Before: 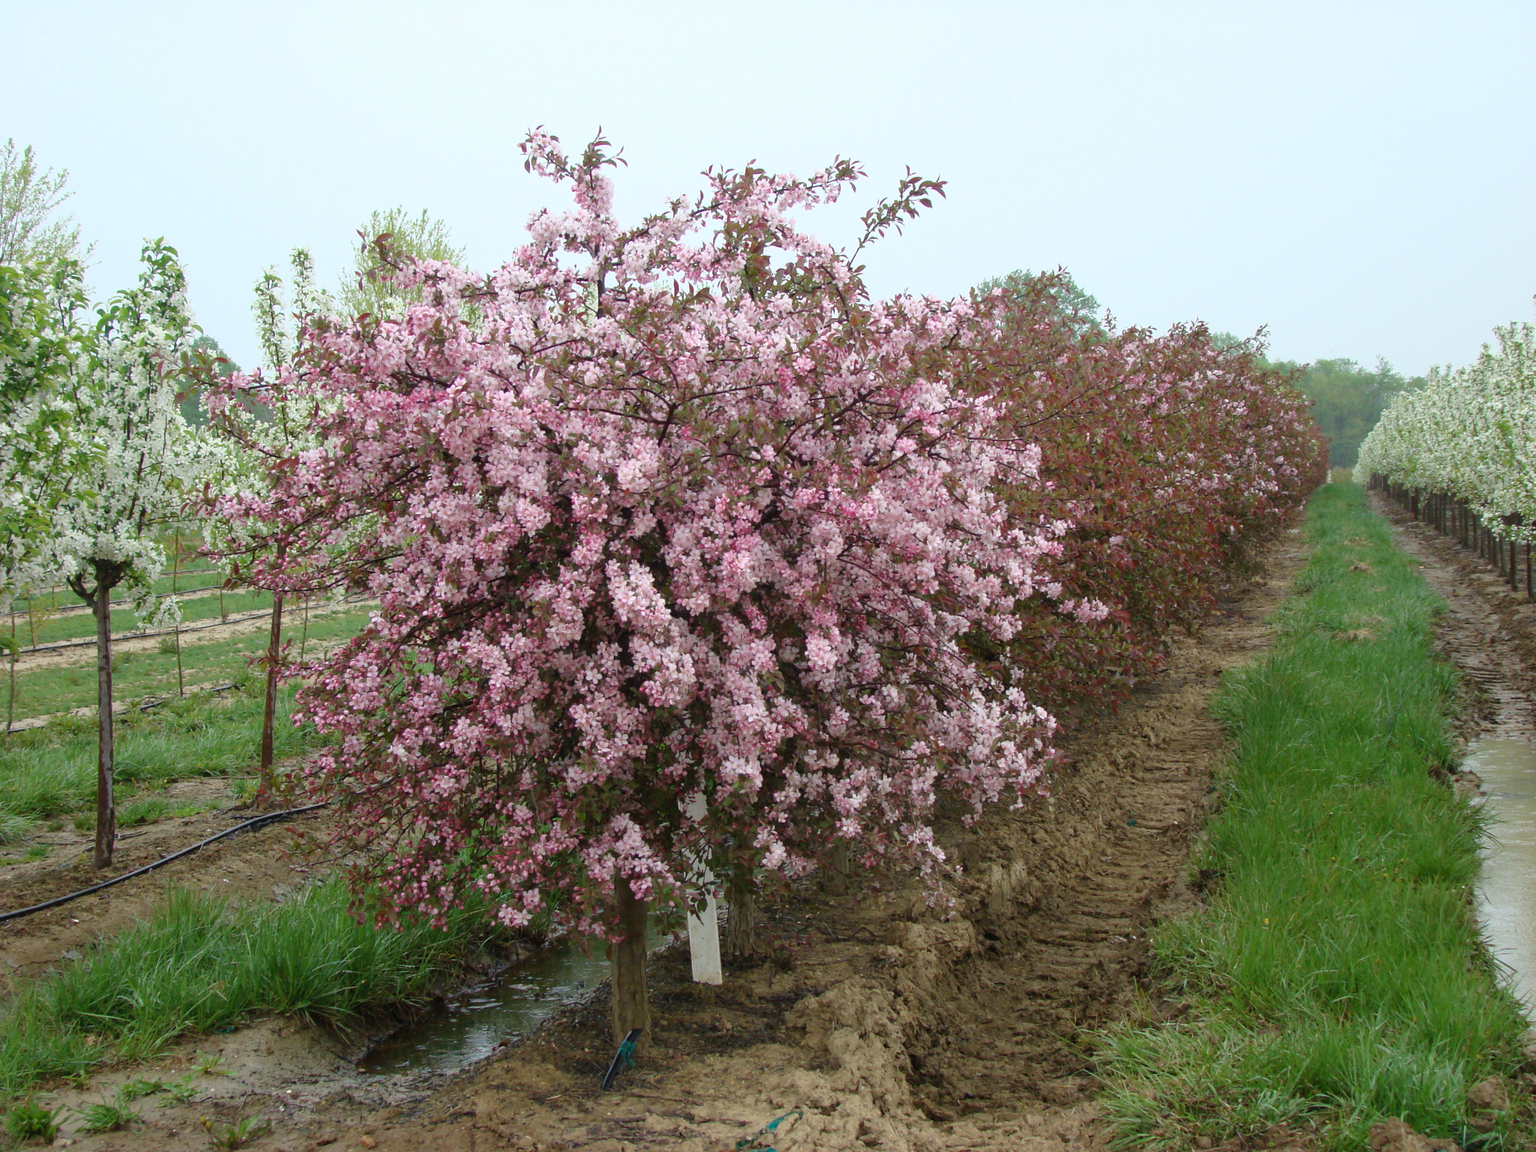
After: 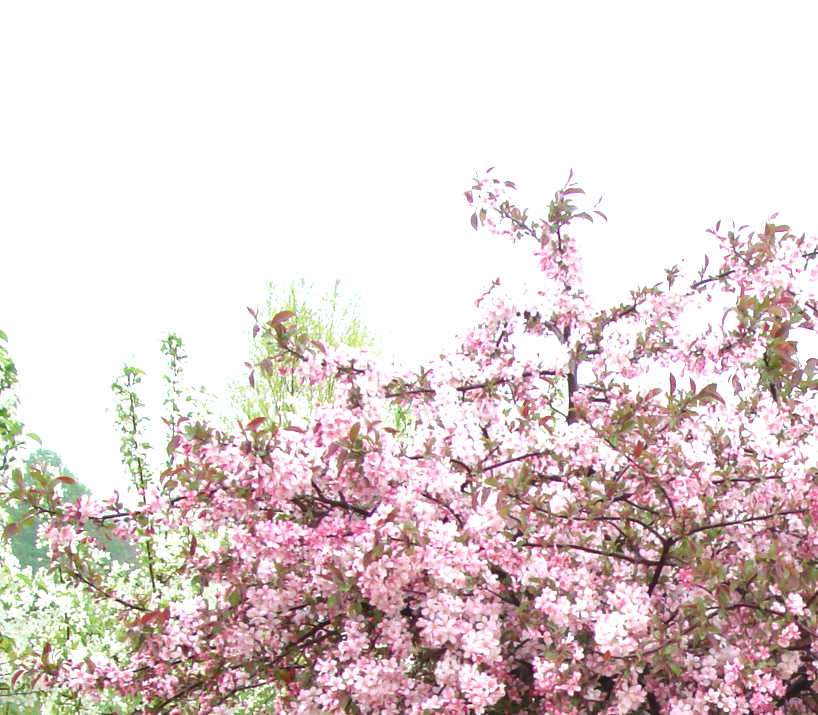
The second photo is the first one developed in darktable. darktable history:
exposure: black level correction 0, exposure 0.898 EV, compensate exposure bias true, compensate highlight preservation false
crop and rotate: left 11.189%, top 0.059%, right 48.822%, bottom 53.34%
